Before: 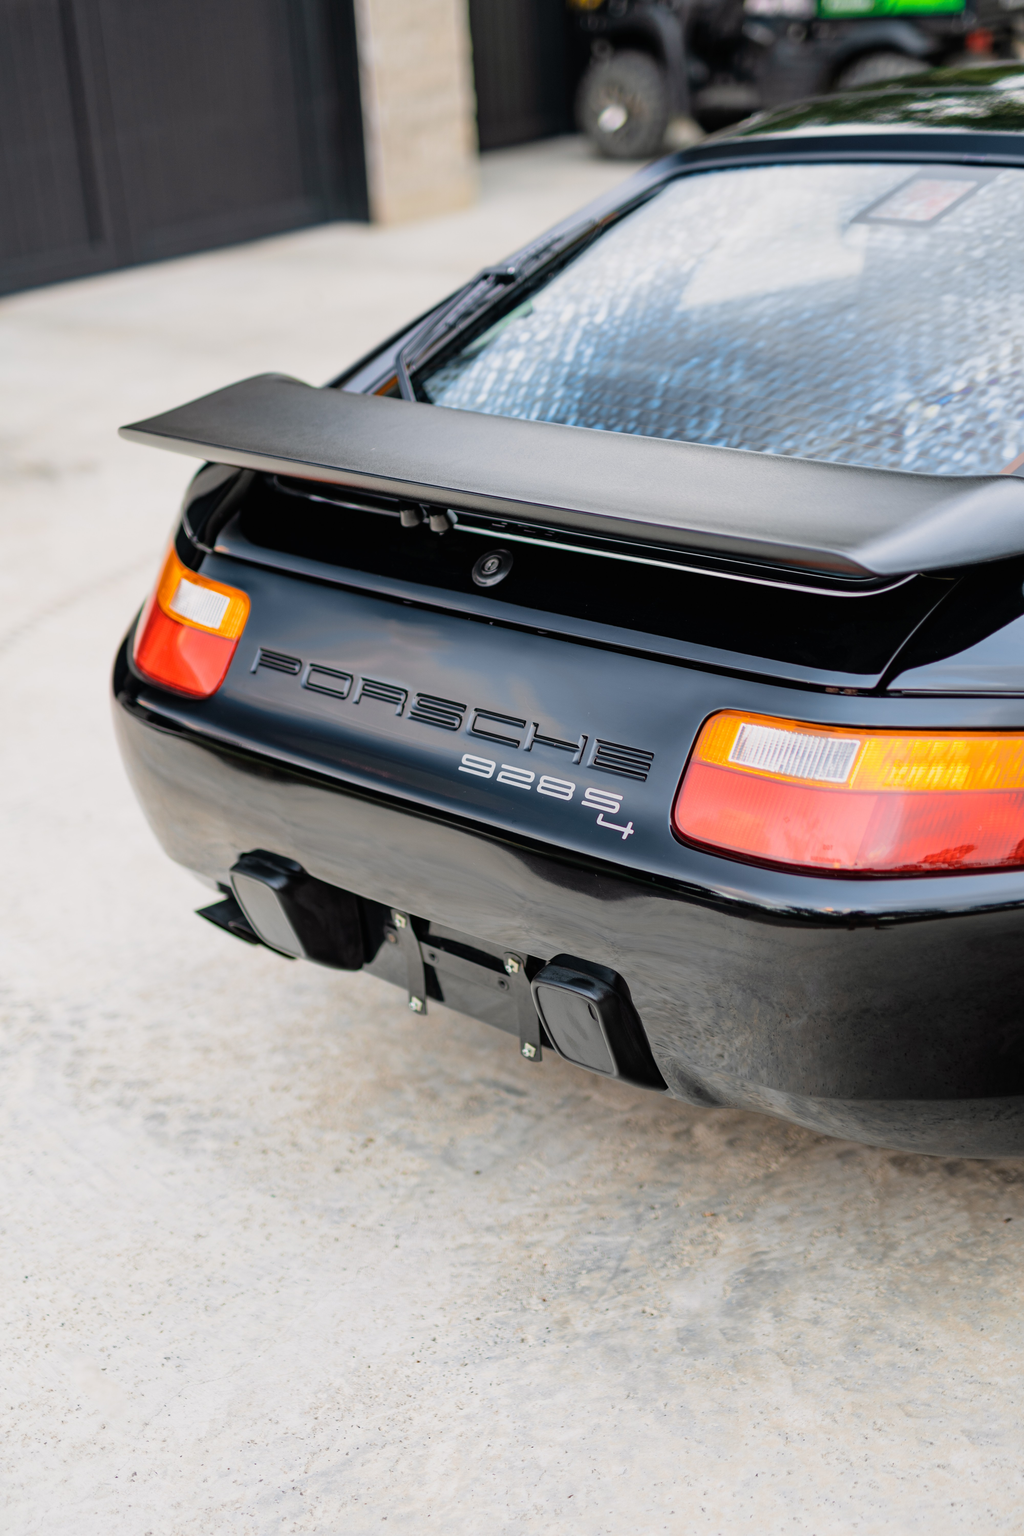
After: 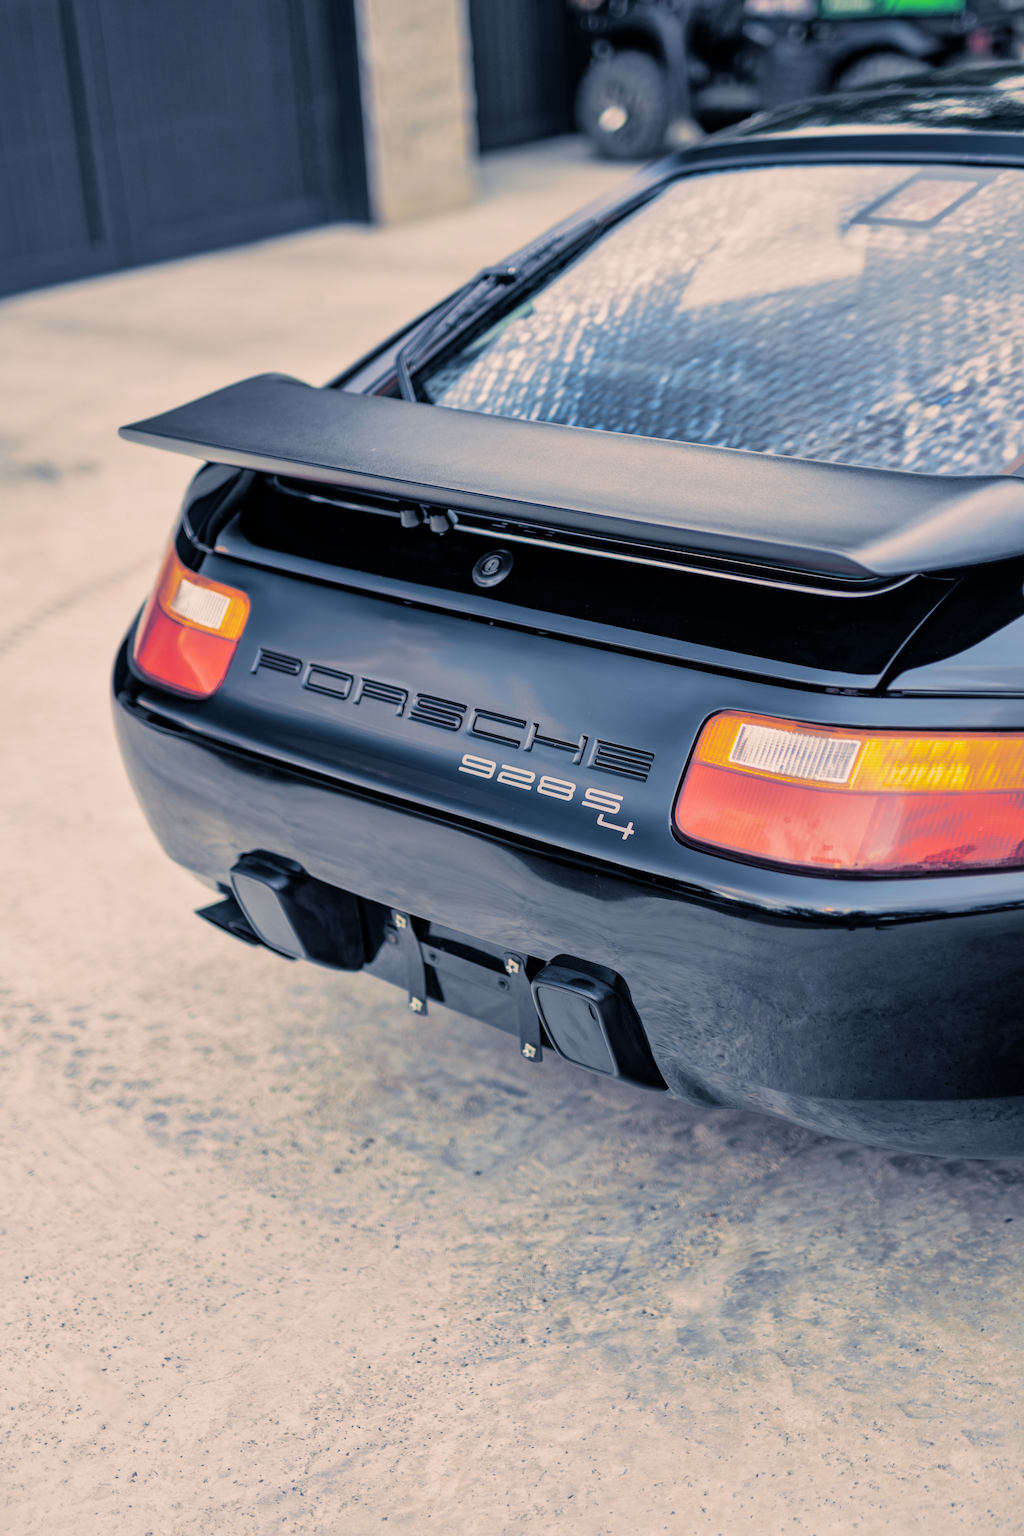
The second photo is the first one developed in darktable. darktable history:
shadows and highlights: on, module defaults
local contrast: highlights 100%, shadows 100%, detail 120%, midtone range 0.2
split-toning: shadows › hue 226.8°, shadows › saturation 0.56, highlights › hue 28.8°, balance -40, compress 0%
